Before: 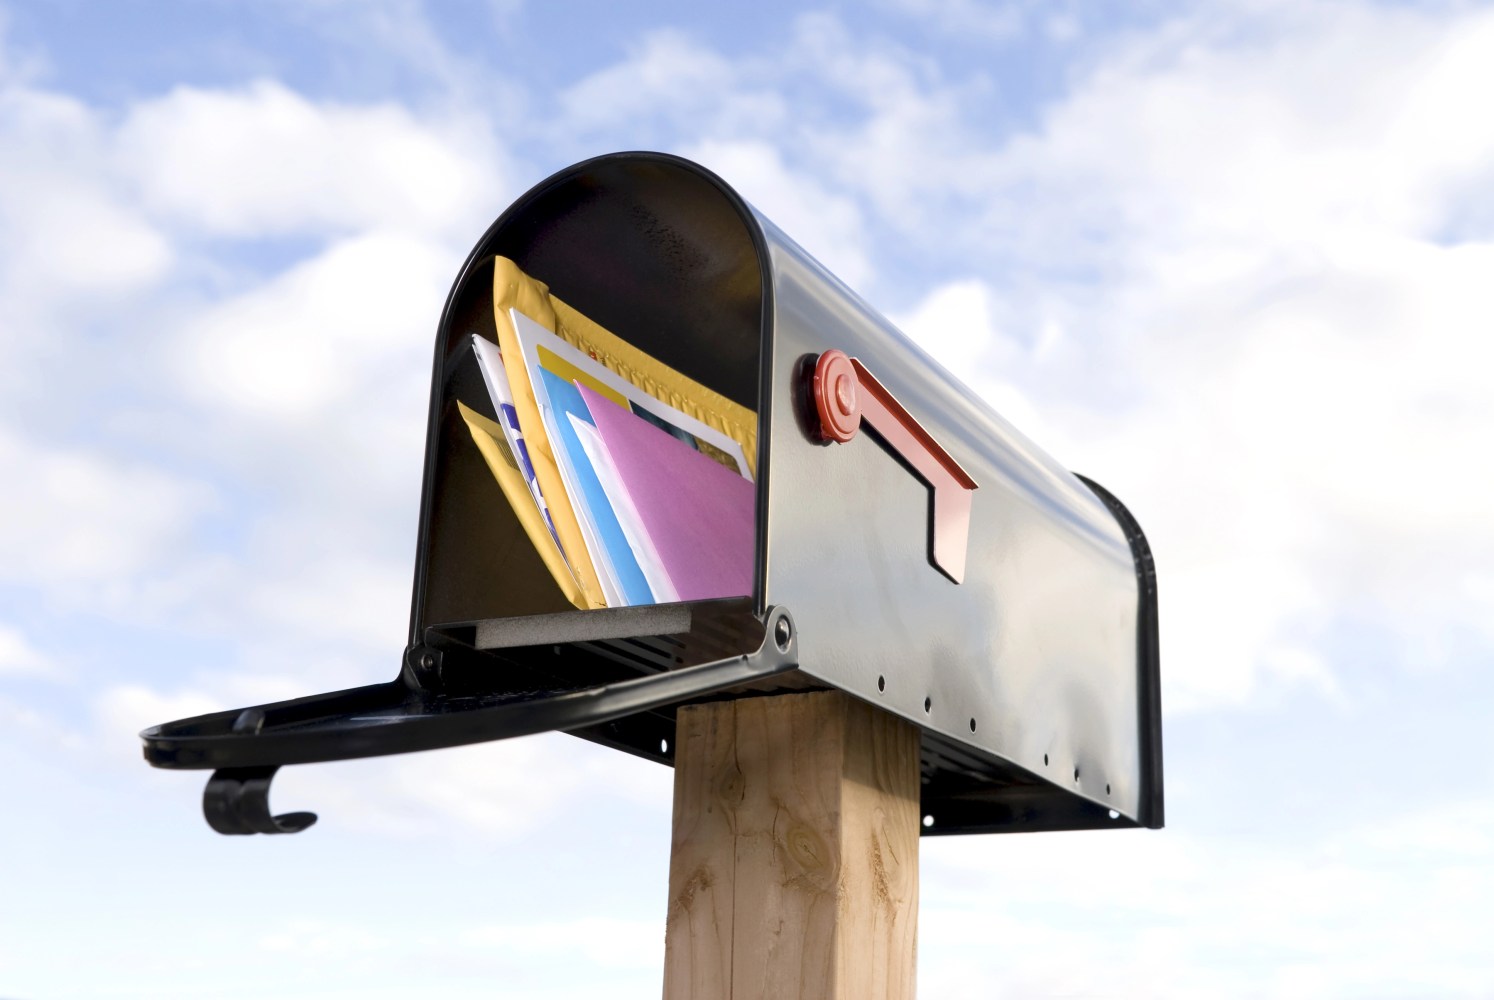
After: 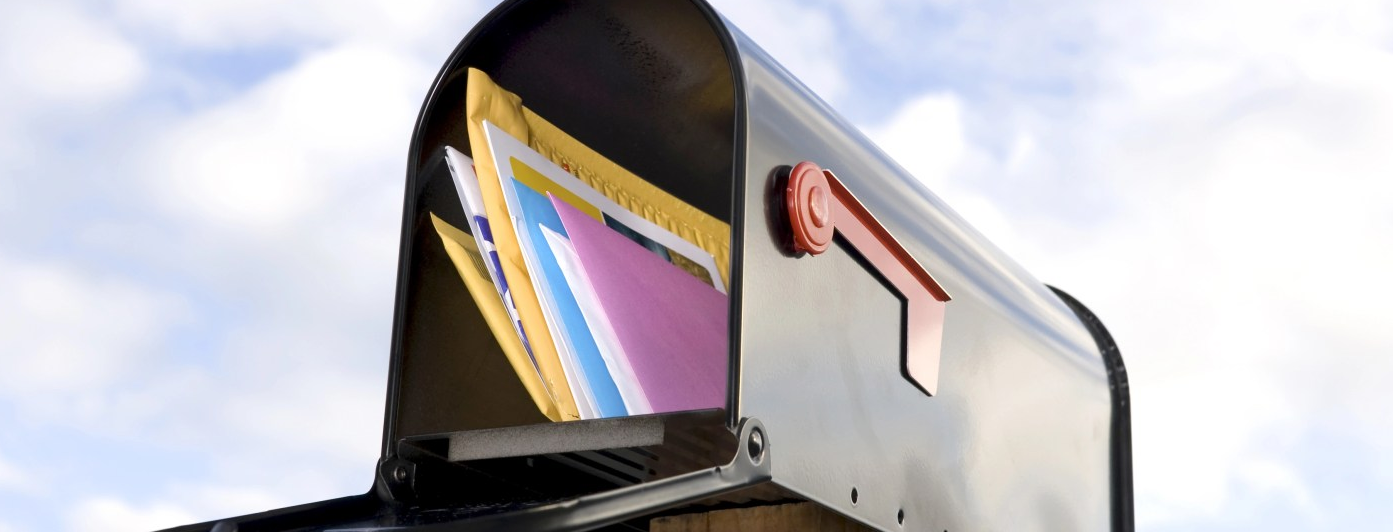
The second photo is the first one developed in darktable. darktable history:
crop: left 1.84%, top 18.825%, right 4.877%, bottom 27.926%
